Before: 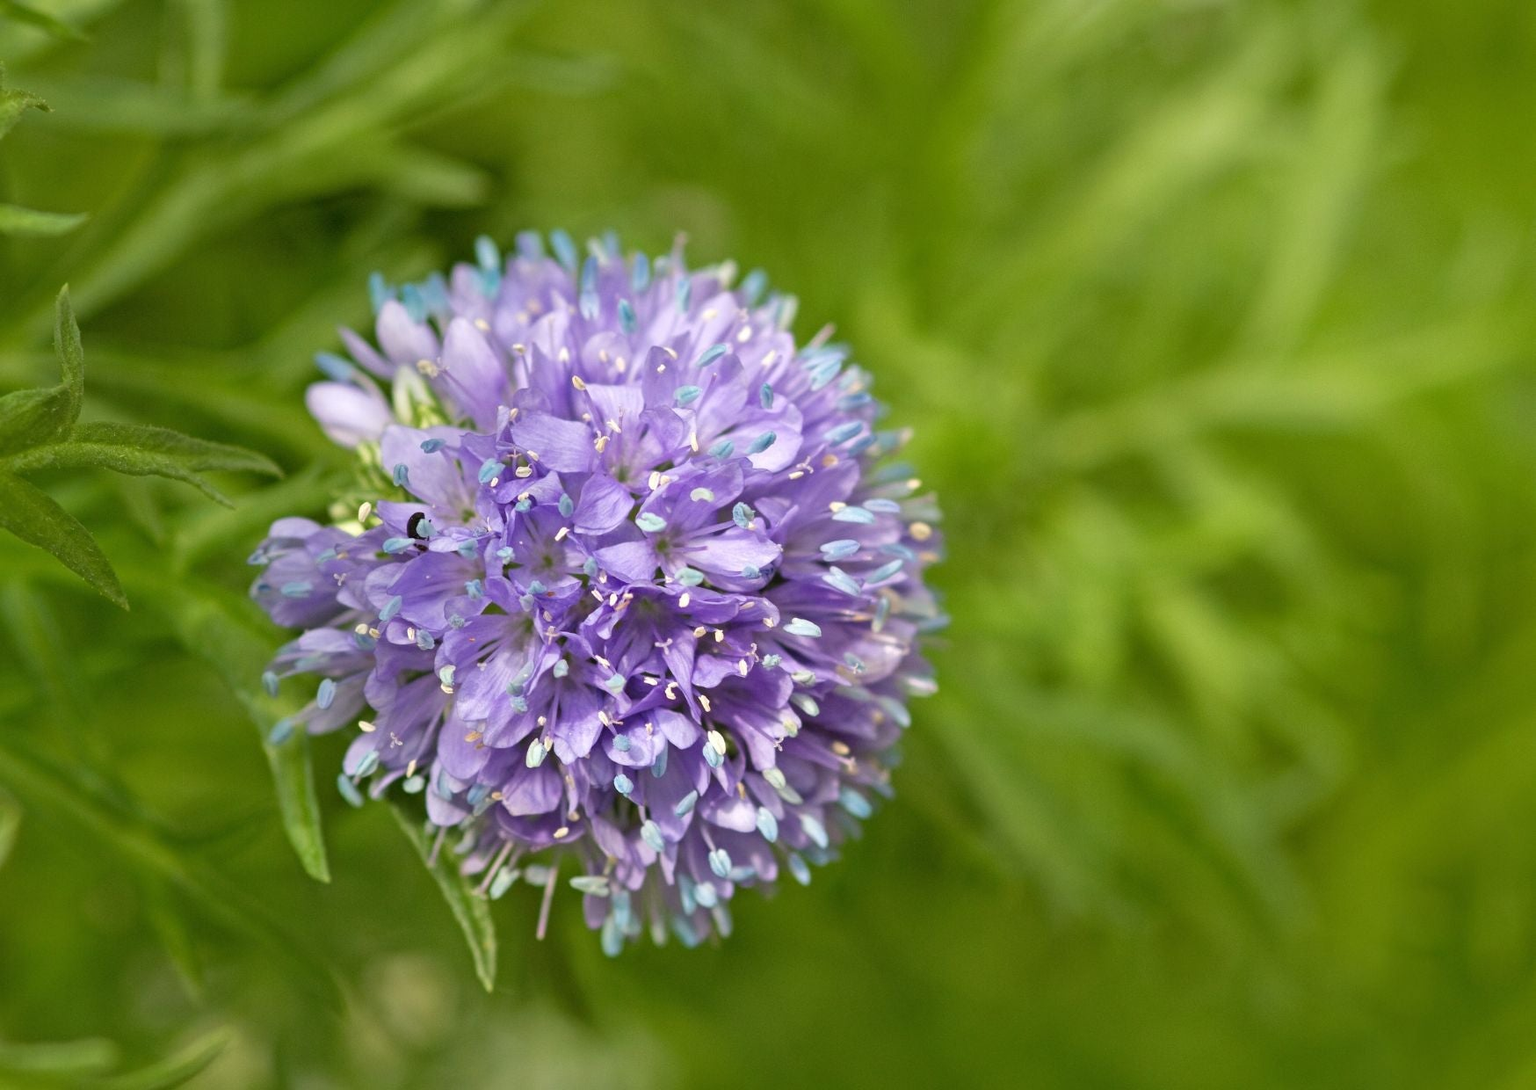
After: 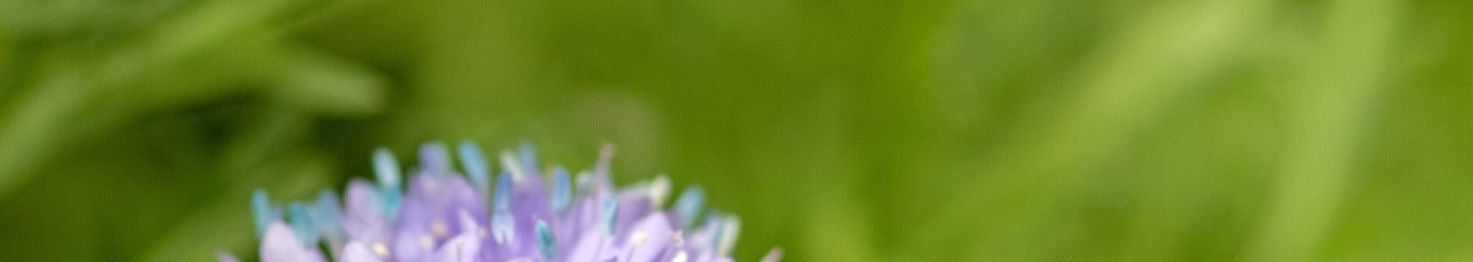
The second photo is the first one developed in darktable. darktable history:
crop and rotate: left 9.693%, top 9.687%, right 6.028%, bottom 69.11%
